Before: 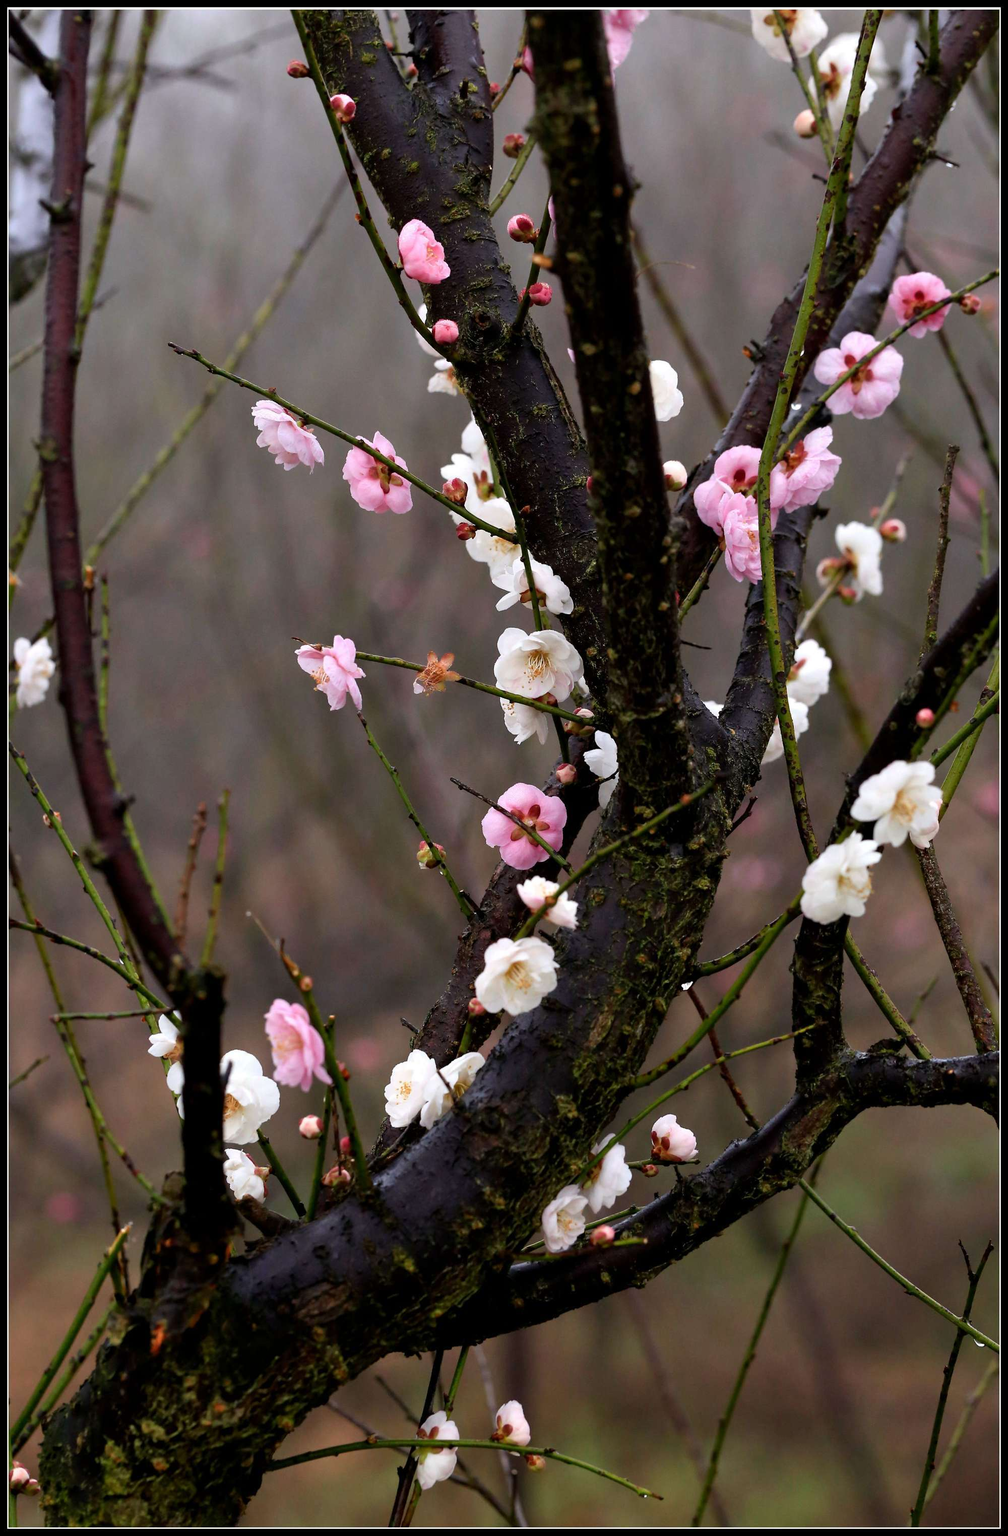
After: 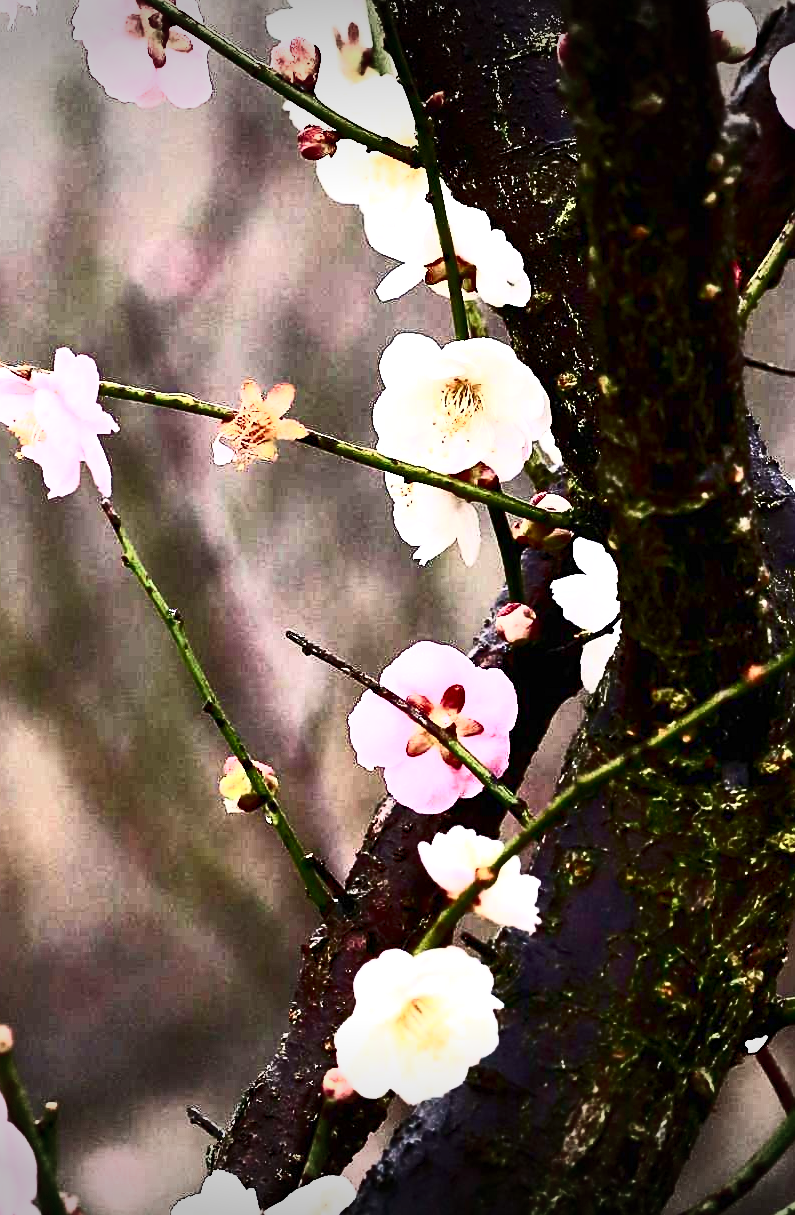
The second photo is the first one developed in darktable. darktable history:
contrast brightness saturation: contrast 0.936, brightness 0.2
exposure: black level correction 0, exposure 1 EV, compensate exposure bias true, compensate highlight preservation false
crop: left 30.38%, top 29.947%, right 29.838%, bottom 30.189%
velvia: on, module defaults
sharpen: radius 2.186, amount 0.377, threshold 0.069
levels: levels [0, 0.478, 1]
vignetting: fall-off start 100.47%, width/height ratio 1.325
